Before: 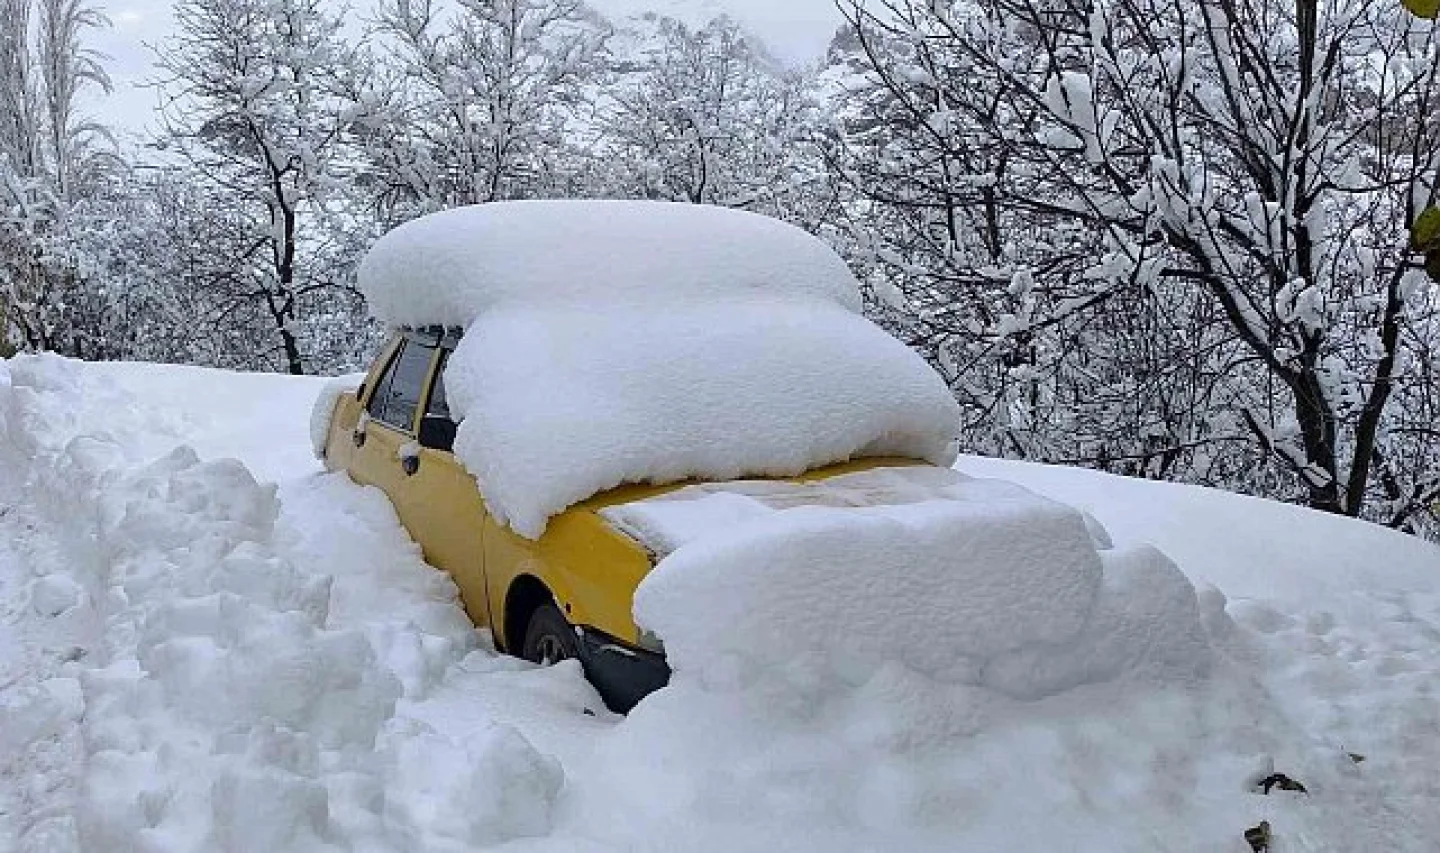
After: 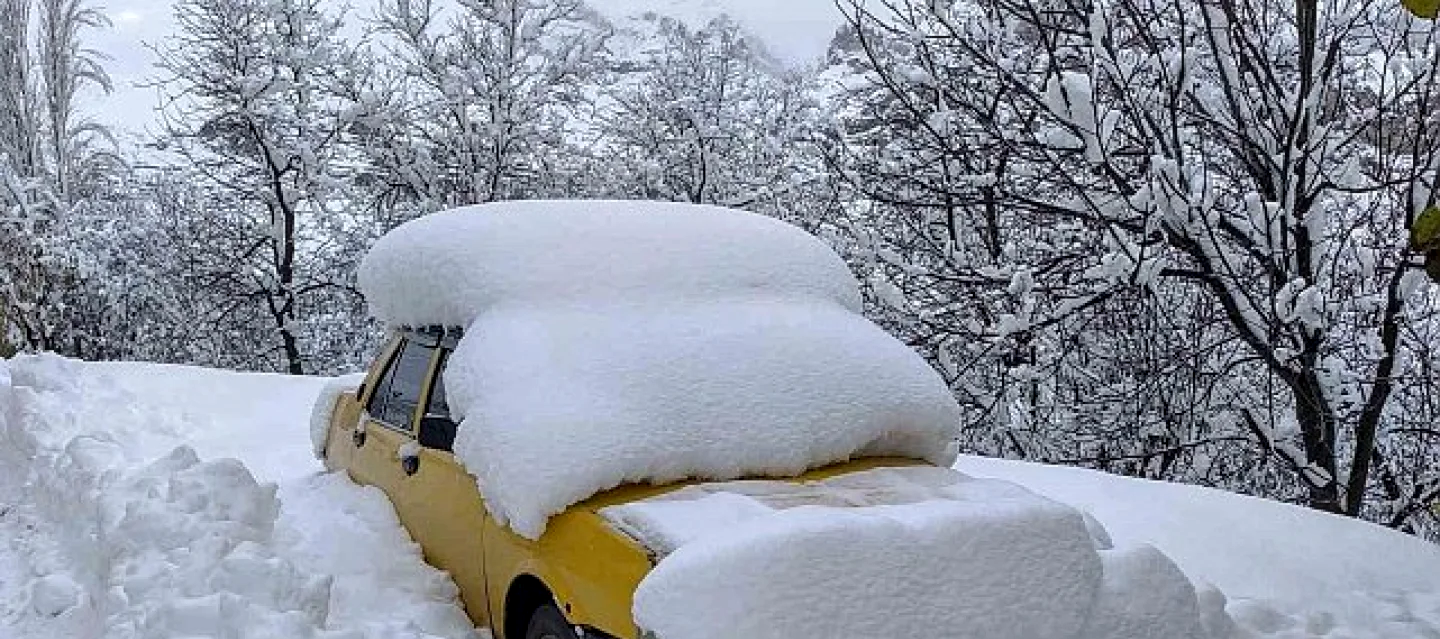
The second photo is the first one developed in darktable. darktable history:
crop: bottom 24.988%
local contrast: on, module defaults
